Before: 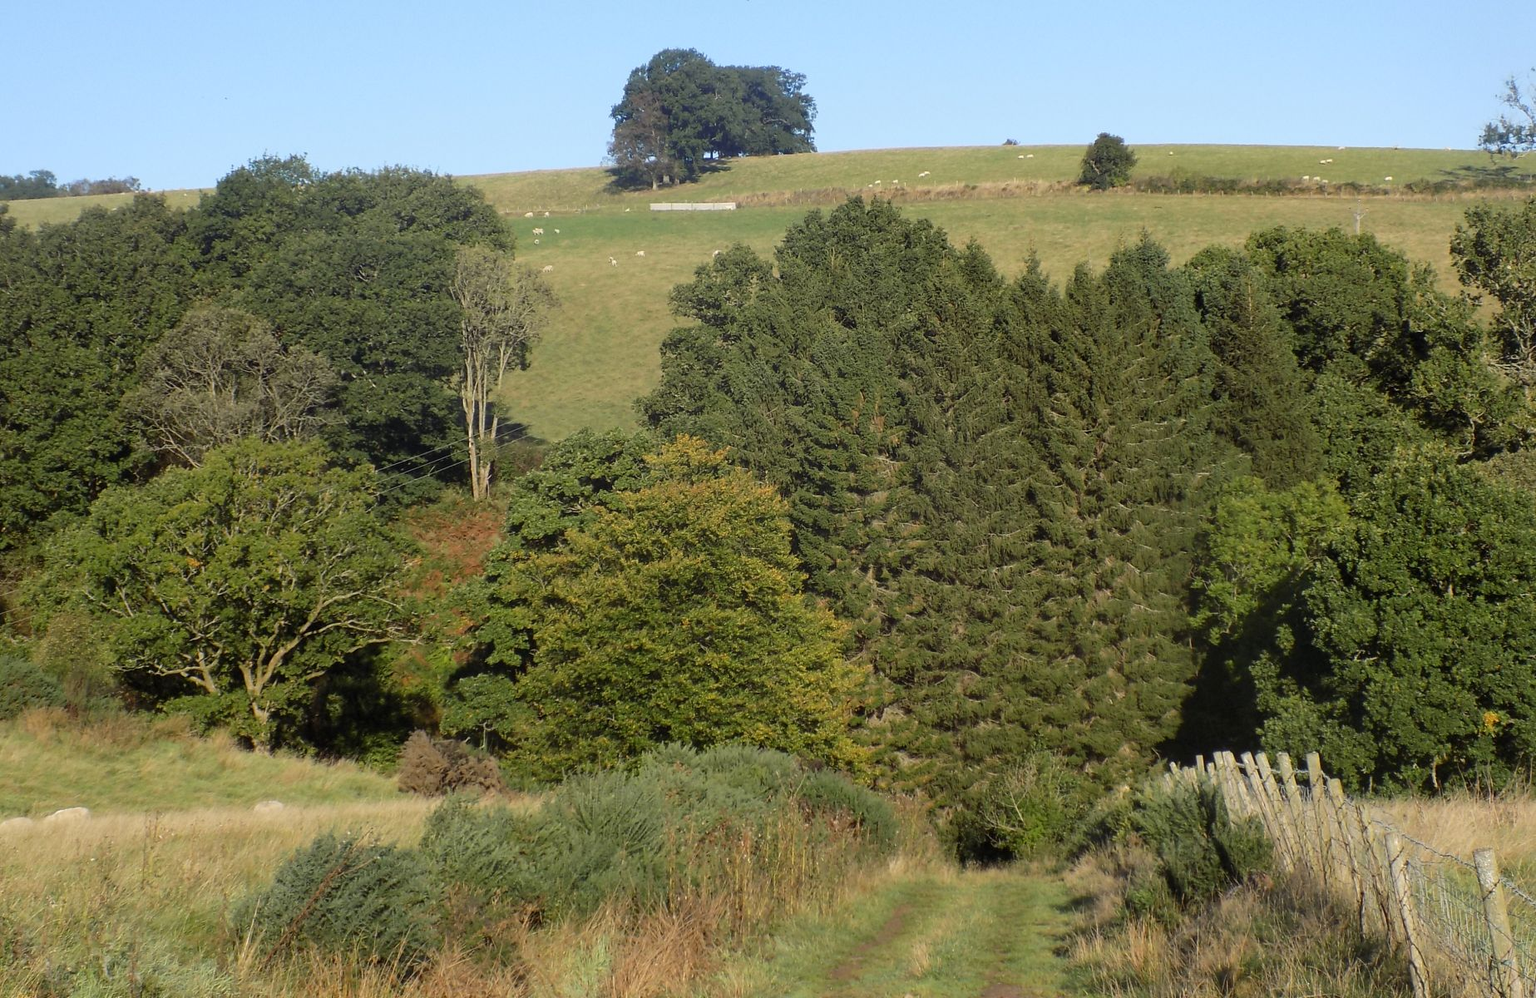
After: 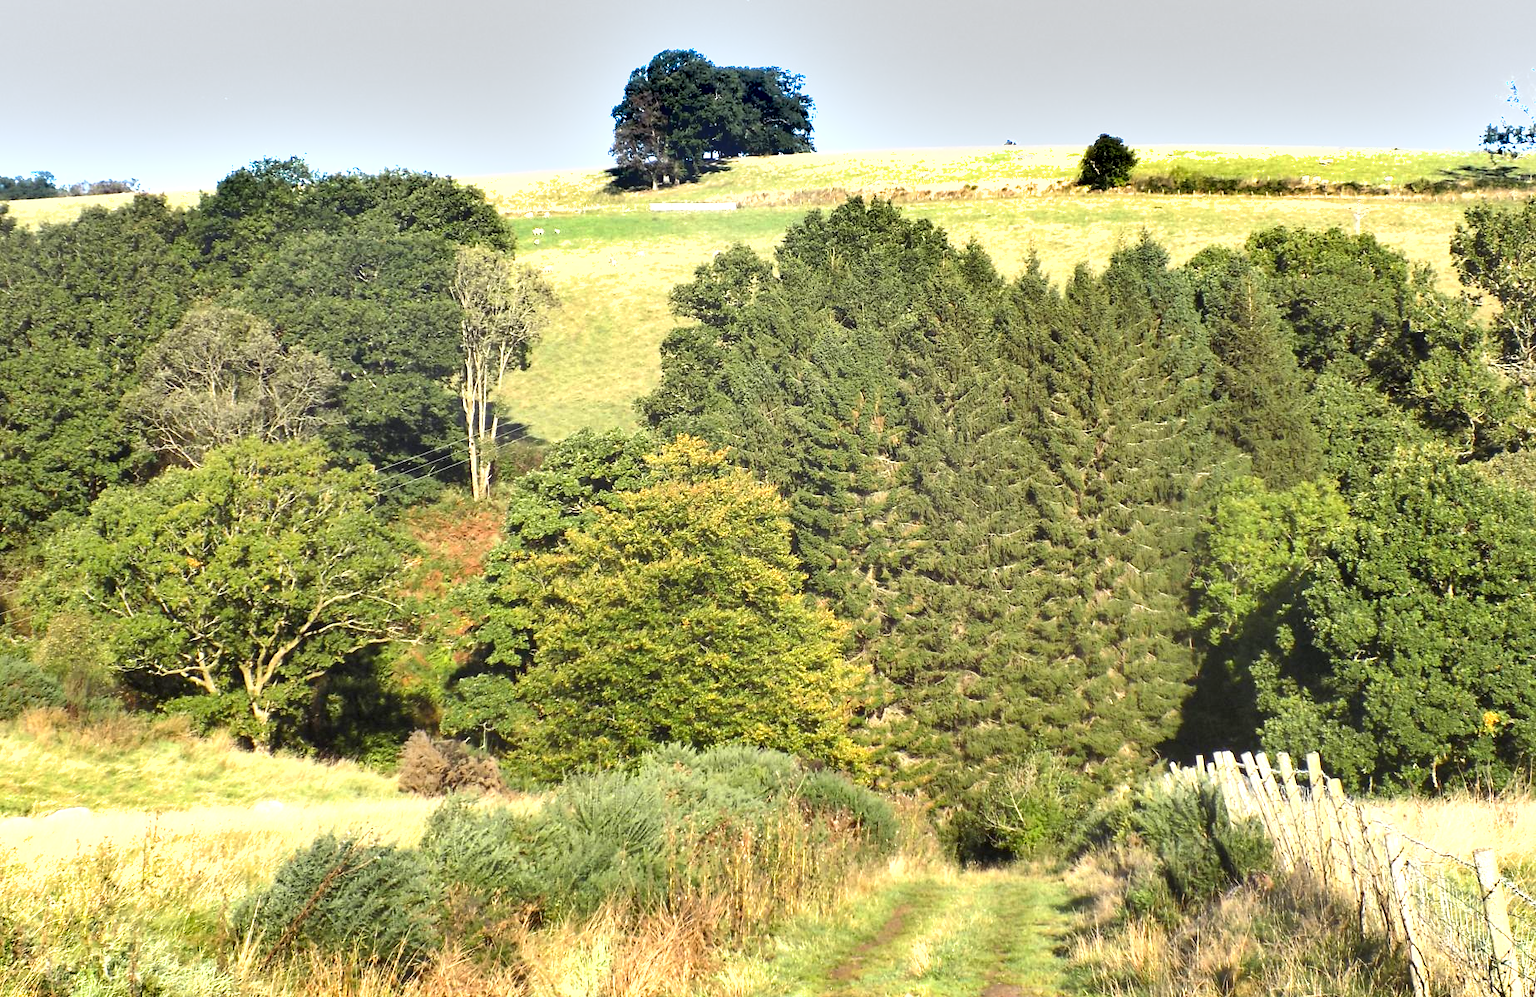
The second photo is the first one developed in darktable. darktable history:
shadows and highlights: shadows 5.35, soften with gaussian
exposure: black level correction 0, exposure 1.574 EV, compensate highlight preservation false
